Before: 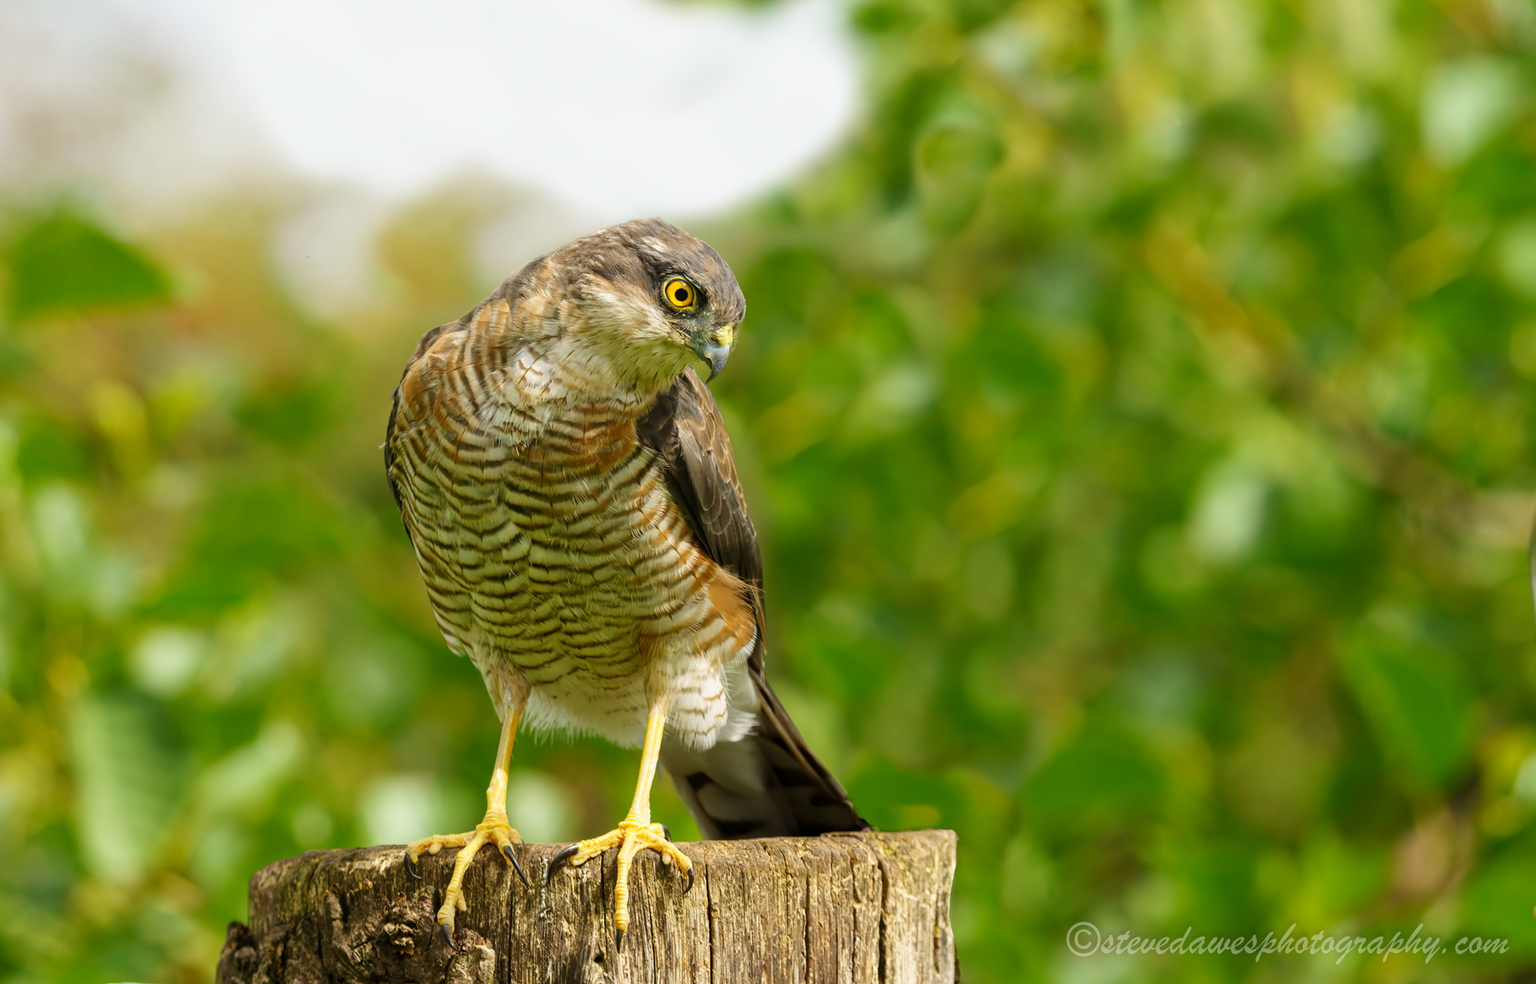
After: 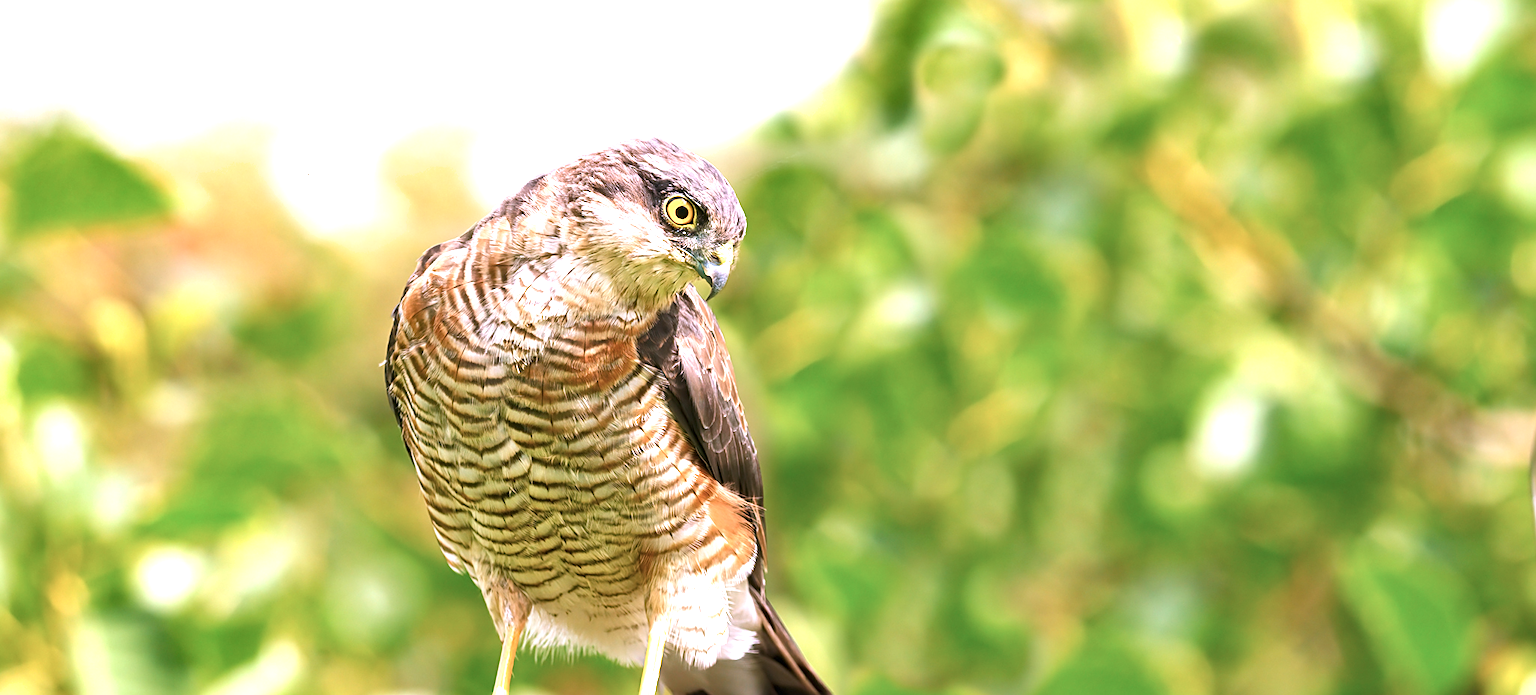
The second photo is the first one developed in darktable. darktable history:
sharpen: on, module defaults
exposure: black level correction 0, exposure 1.405 EV, compensate highlight preservation false
shadows and highlights: shadows 37.57, highlights -27.54, soften with gaussian
color correction: highlights a* 15.02, highlights b* -25.47
crop and rotate: top 8.53%, bottom 20.796%
